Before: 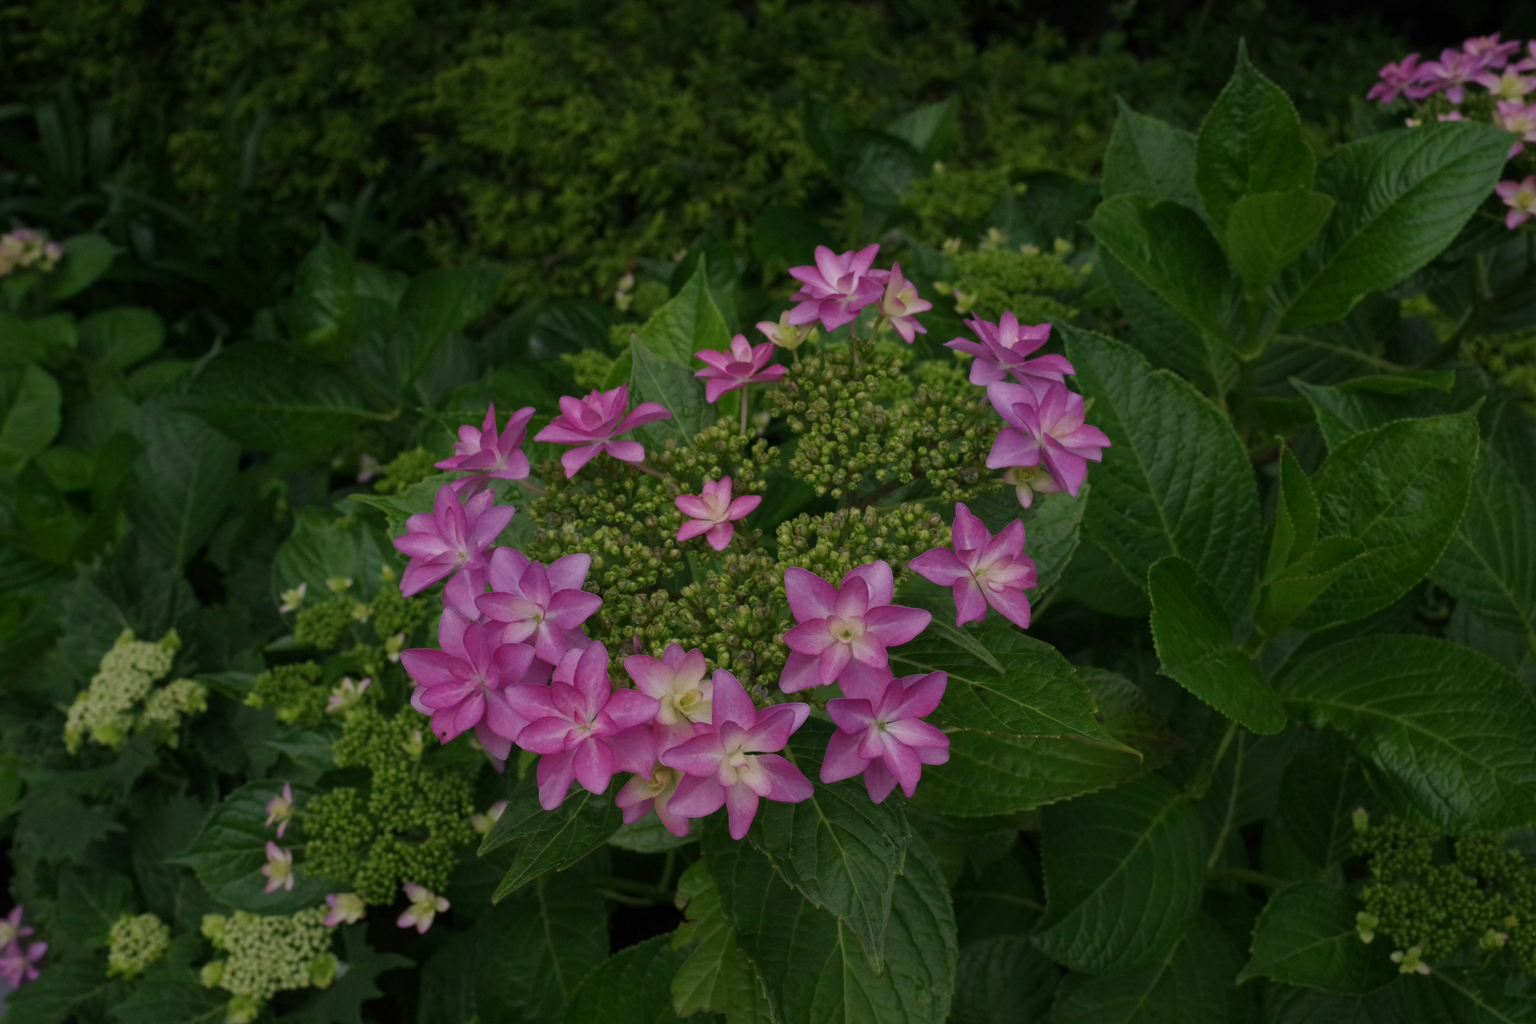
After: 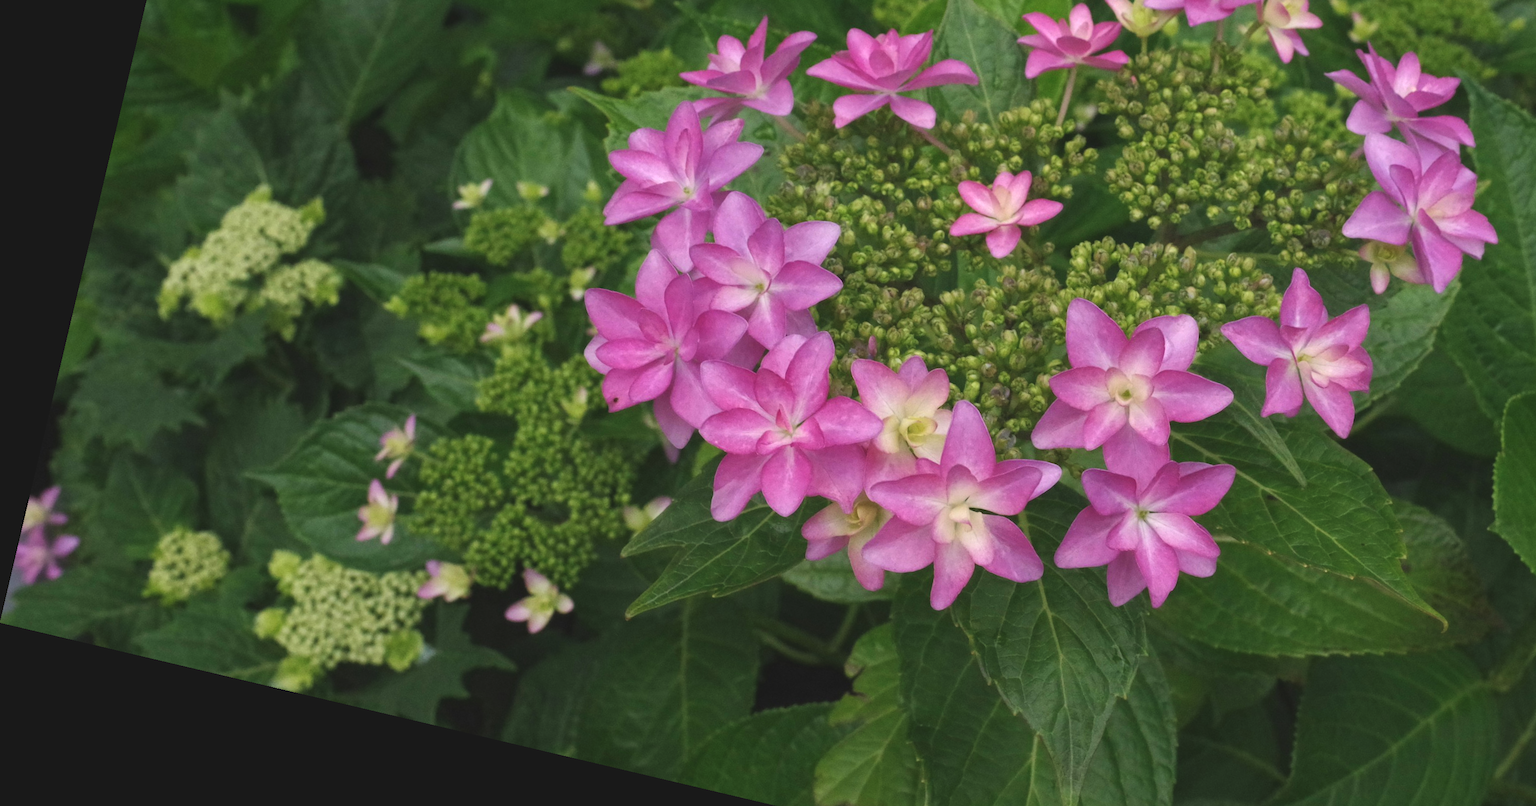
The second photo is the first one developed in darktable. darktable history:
crop: top 36.498%, right 27.964%, bottom 14.995%
rotate and perspective: rotation 13.27°, automatic cropping off
exposure: black level correction -0.005, exposure 1 EV, compensate highlight preservation false
